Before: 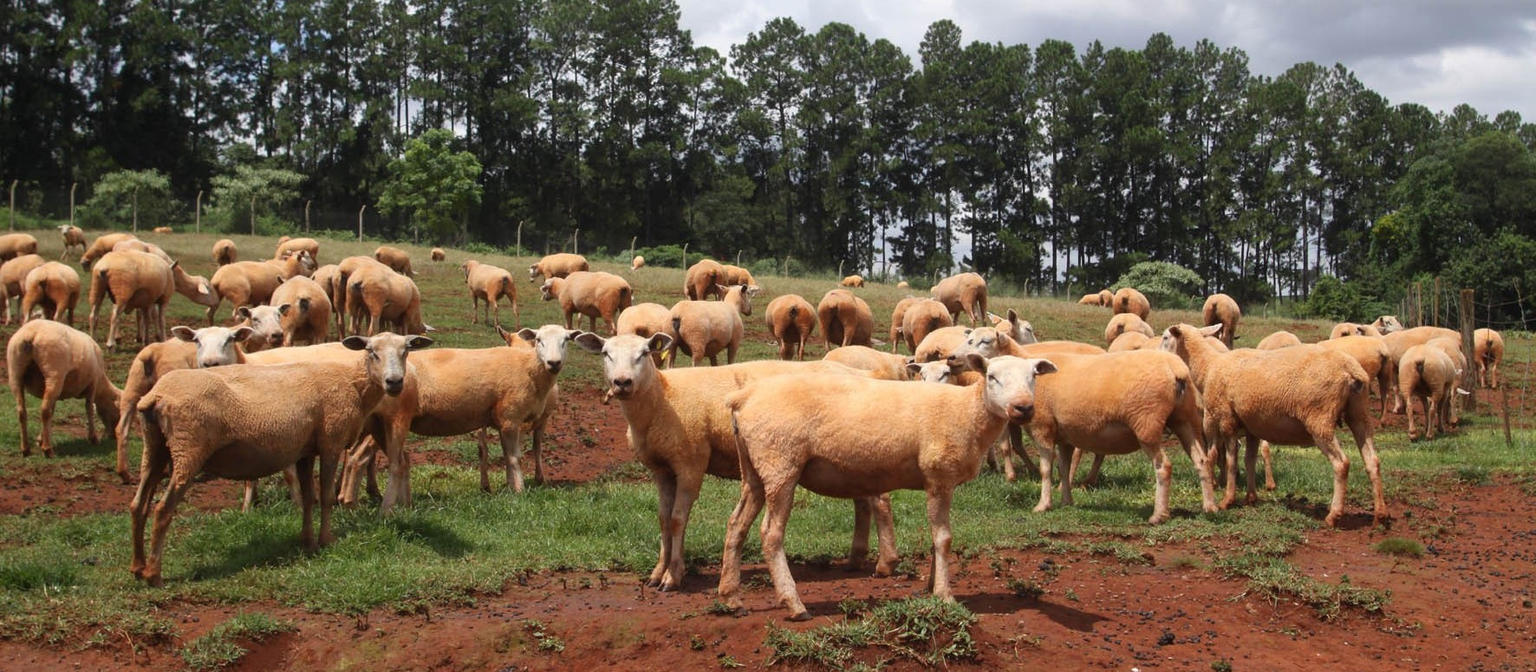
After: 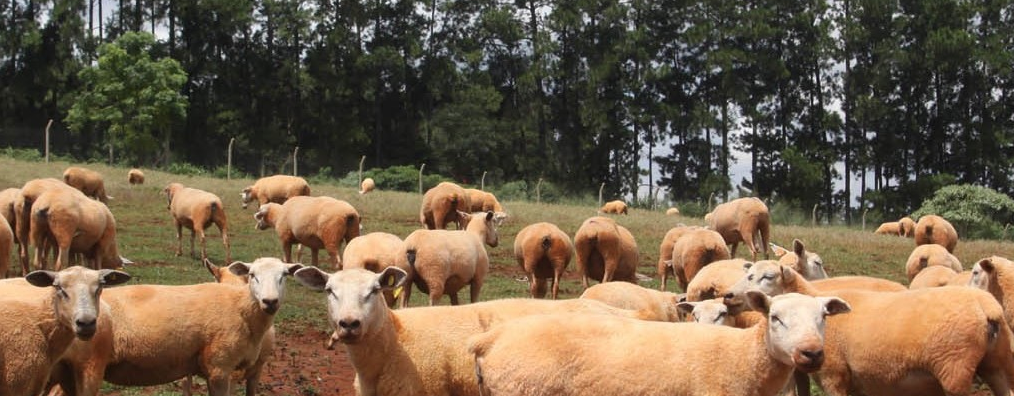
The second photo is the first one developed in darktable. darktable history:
color zones: curves: ch0 [(0.25, 0.5) (0.428, 0.473) (0.75, 0.5)]; ch1 [(0.243, 0.479) (0.398, 0.452) (0.75, 0.5)]
crop: left 20.876%, top 15.155%, right 21.872%, bottom 33.667%
